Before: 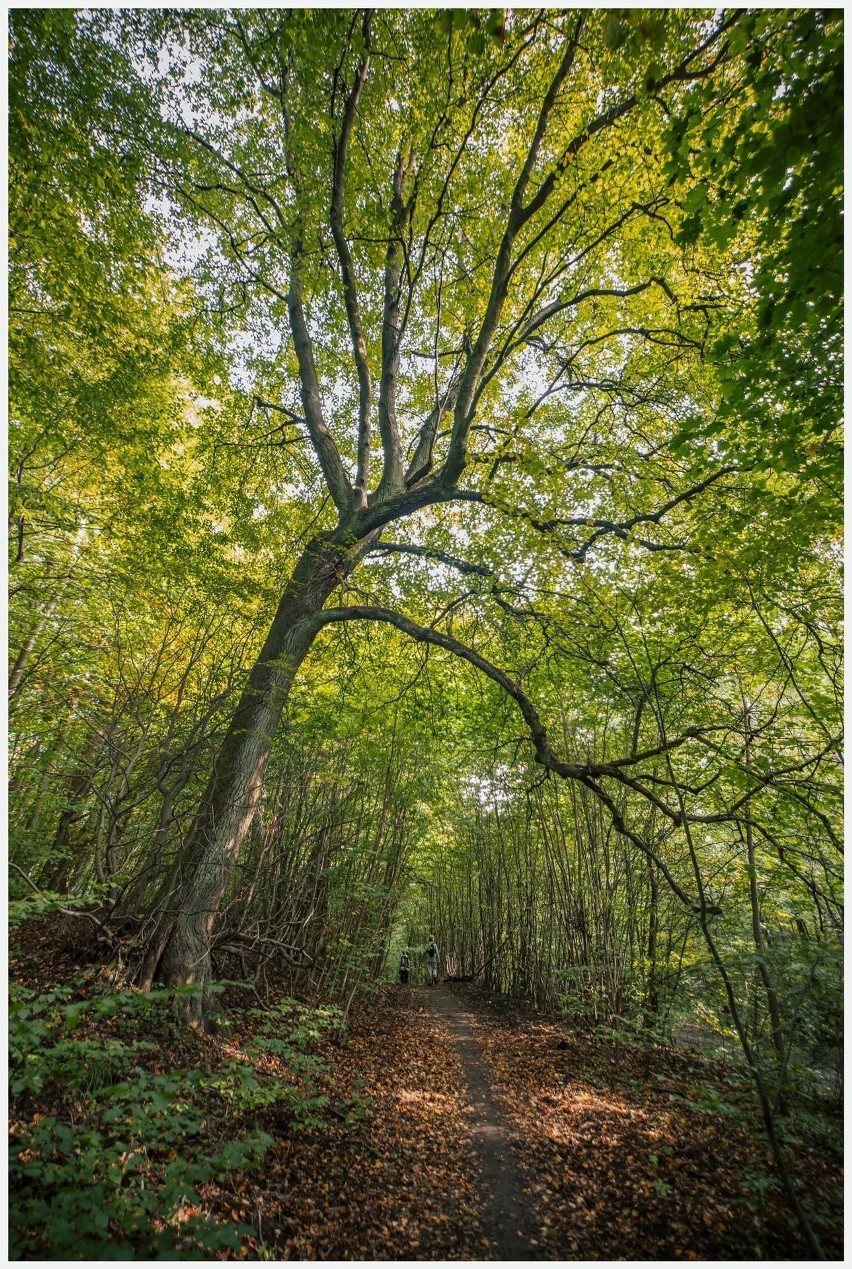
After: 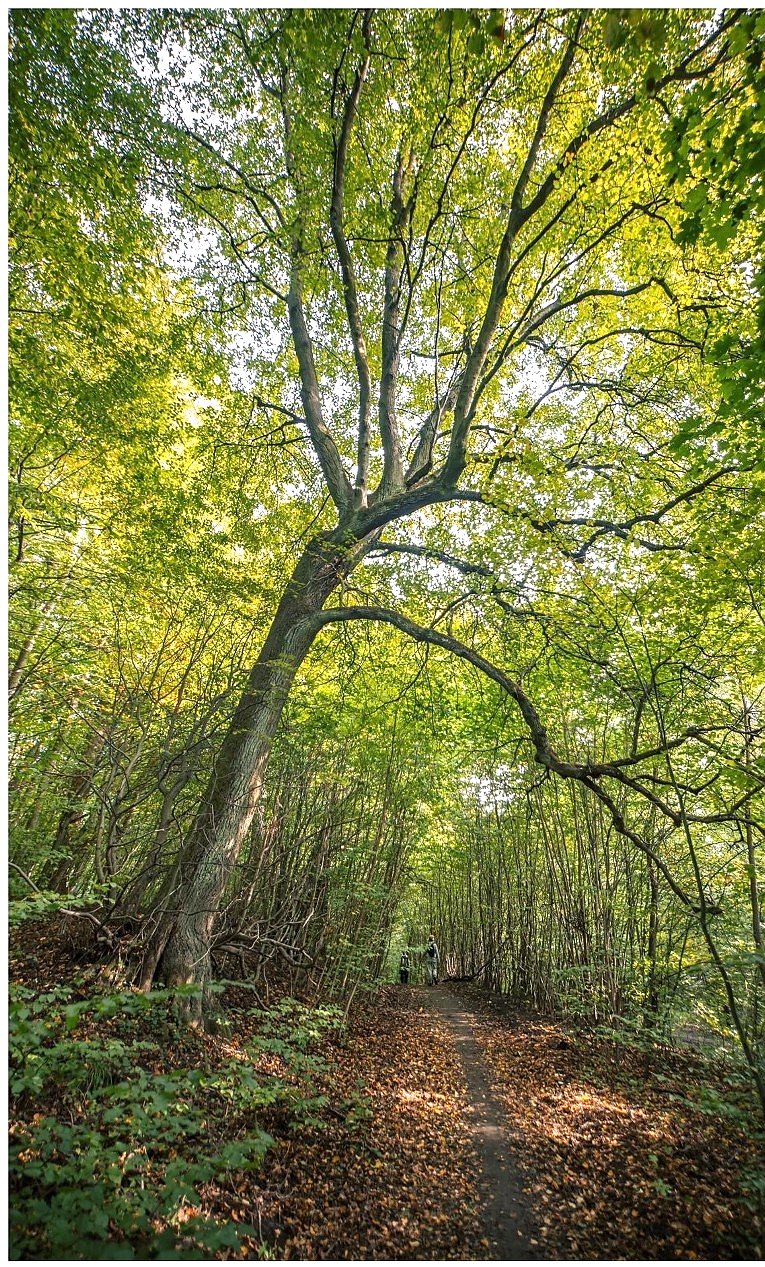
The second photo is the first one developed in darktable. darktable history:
crop: right 9.473%, bottom 0.046%
sharpen: radius 0.979, amount 0.612
exposure: exposure 0.671 EV, compensate exposure bias true, compensate highlight preservation false
